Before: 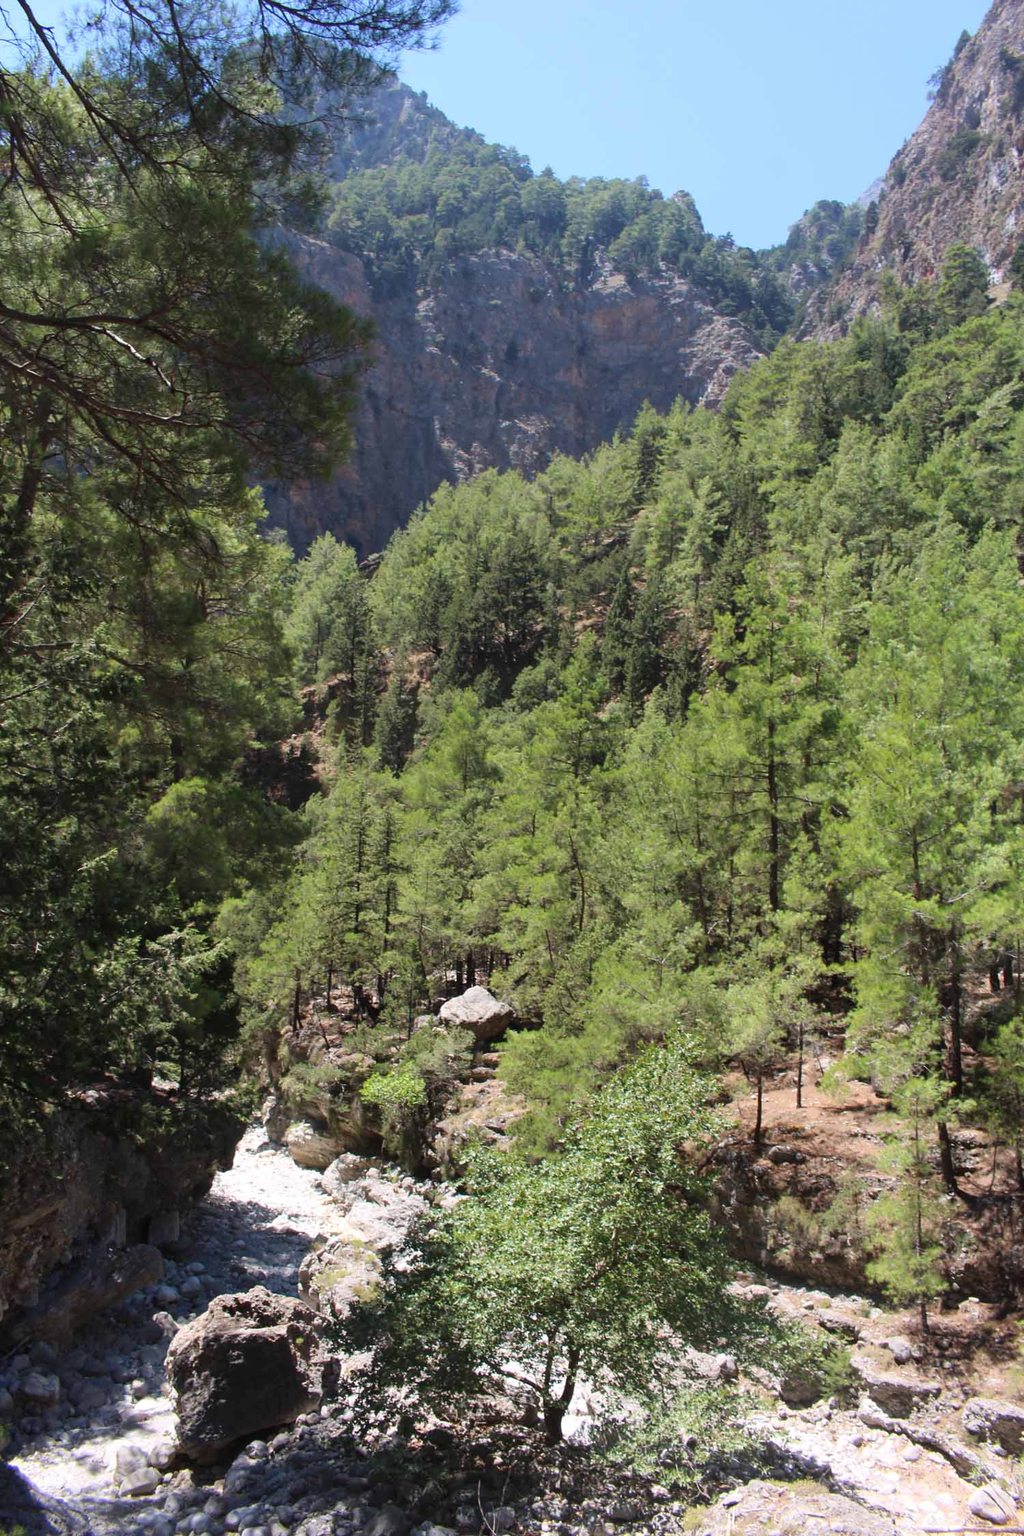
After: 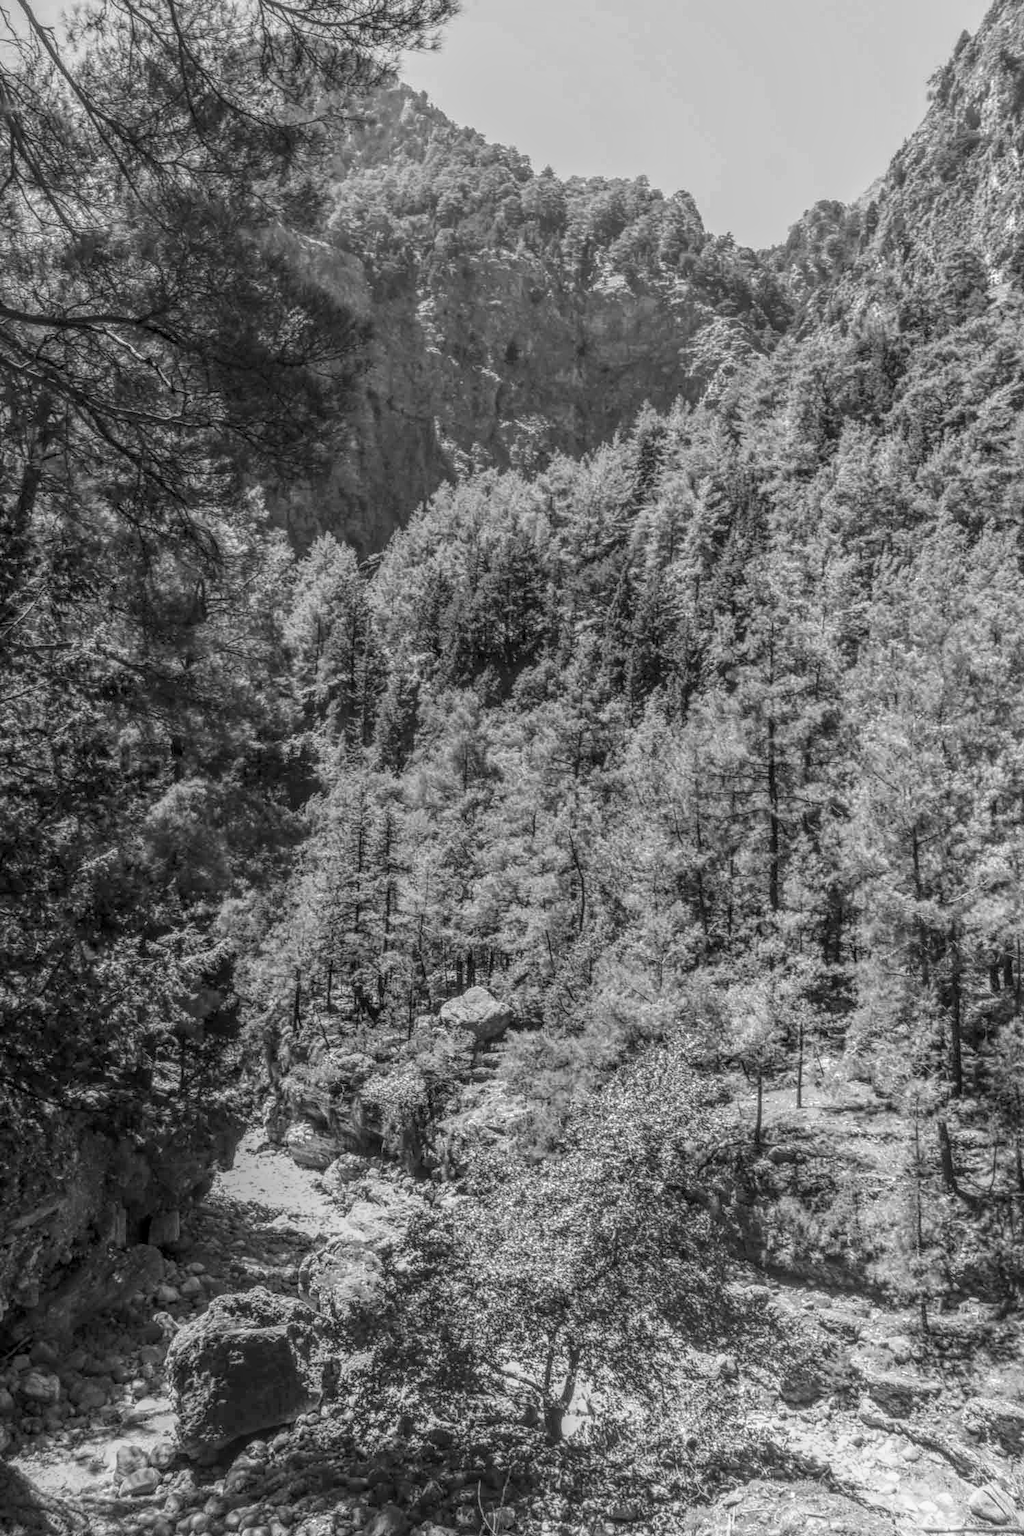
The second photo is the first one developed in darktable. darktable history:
local contrast: highlights 0%, shadows 0%, detail 200%, midtone range 0.25
color zones: curves: ch1 [(0, -0.394) (0.143, -0.394) (0.286, -0.394) (0.429, -0.392) (0.571, -0.391) (0.714, -0.391) (0.857, -0.391) (1, -0.394)]
